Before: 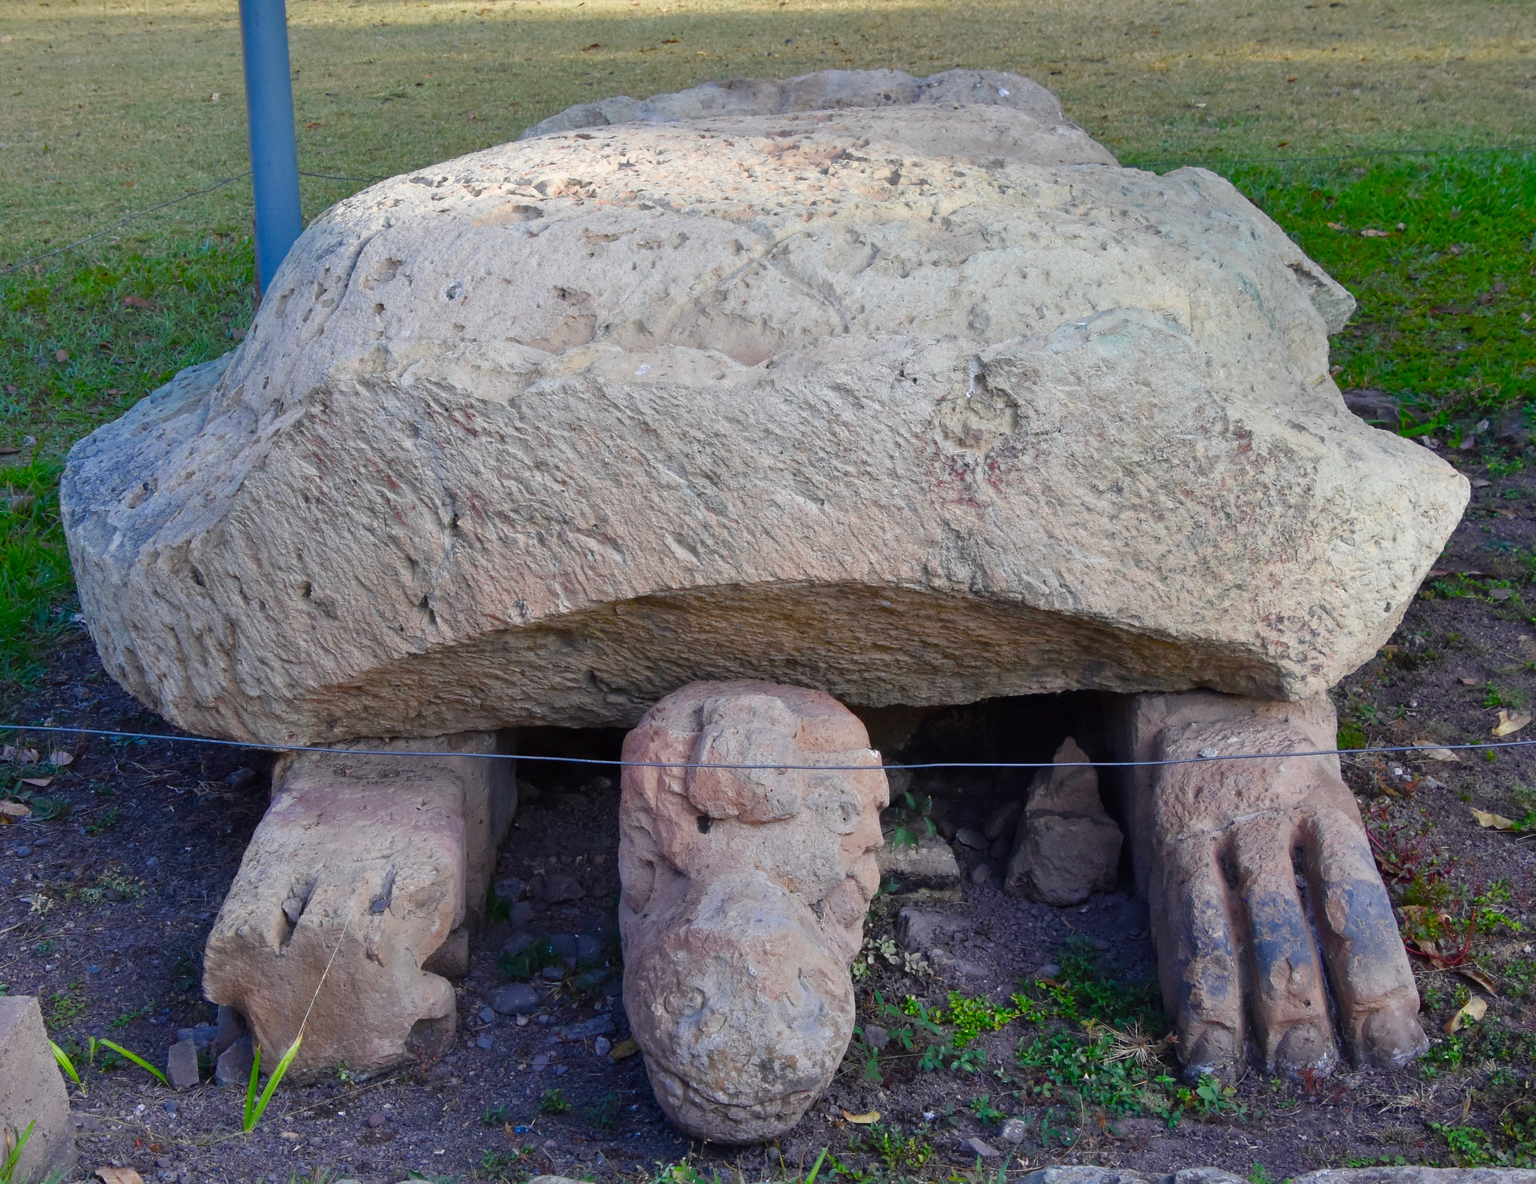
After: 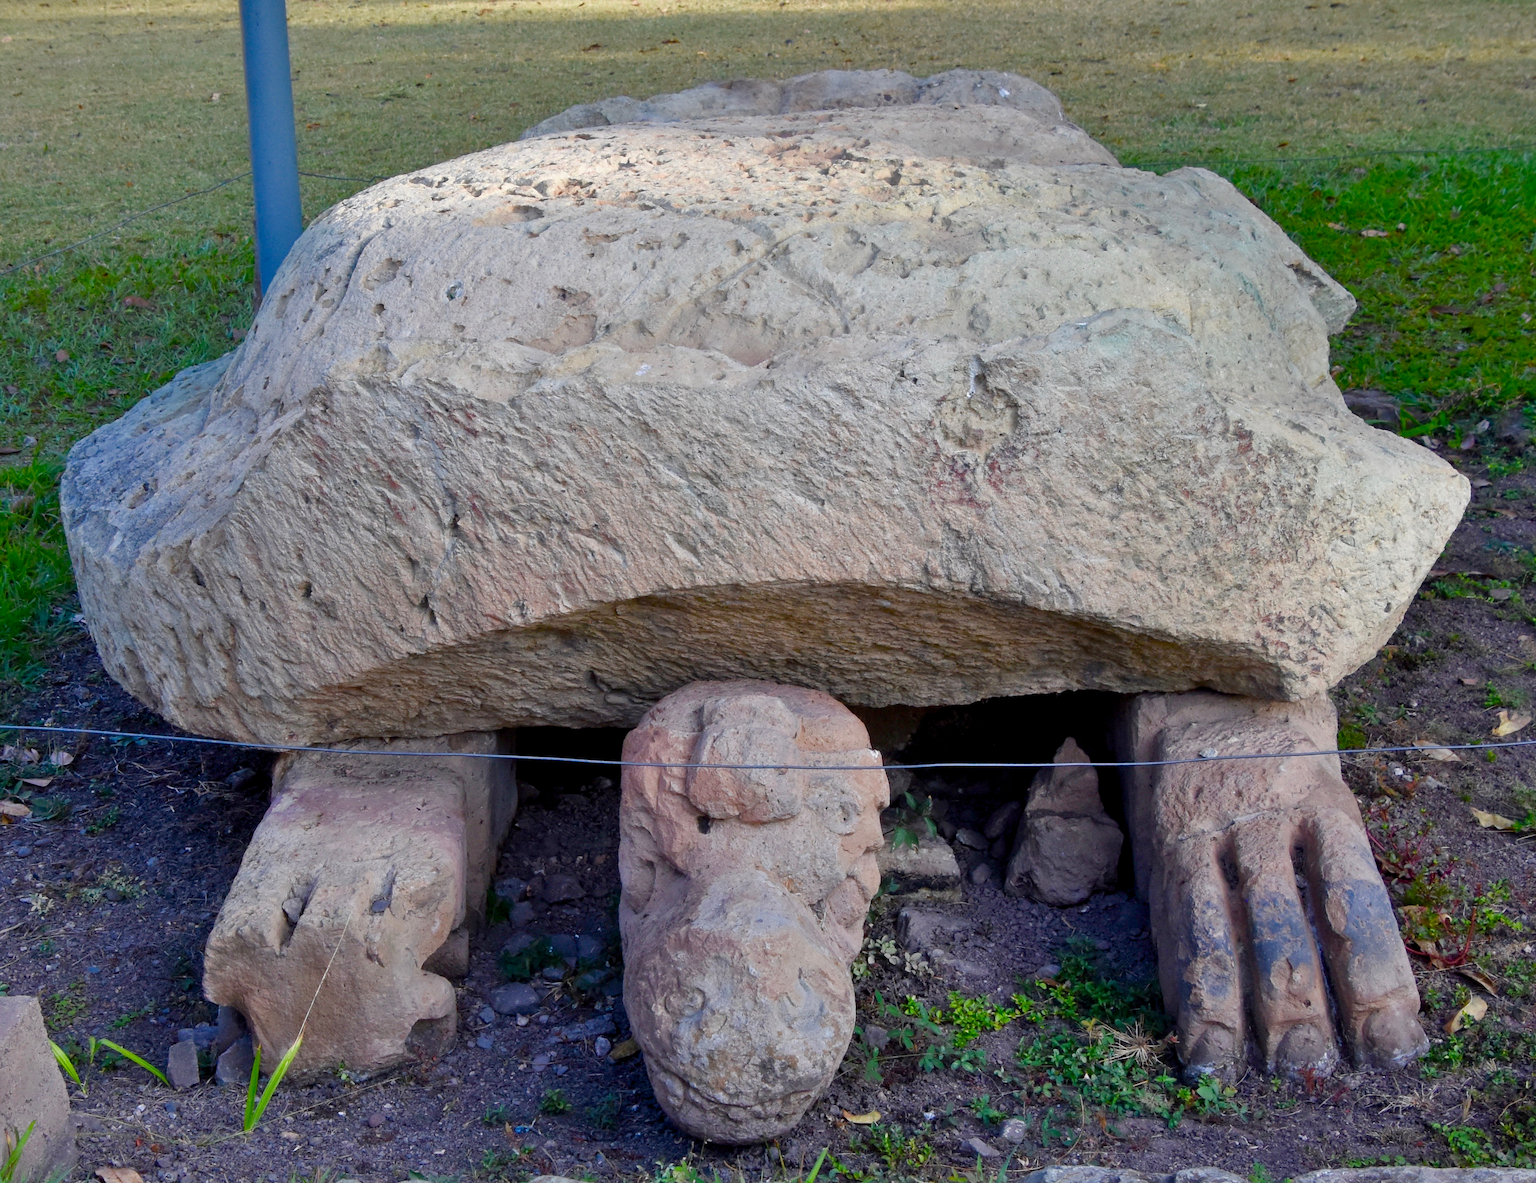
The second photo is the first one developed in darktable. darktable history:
color balance rgb: global offset › luminance -0.492%, perceptual saturation grading › global saturation 0.834%
shadows and highlights: shadows 34.21, highlights -35.1, soften with gaussian
